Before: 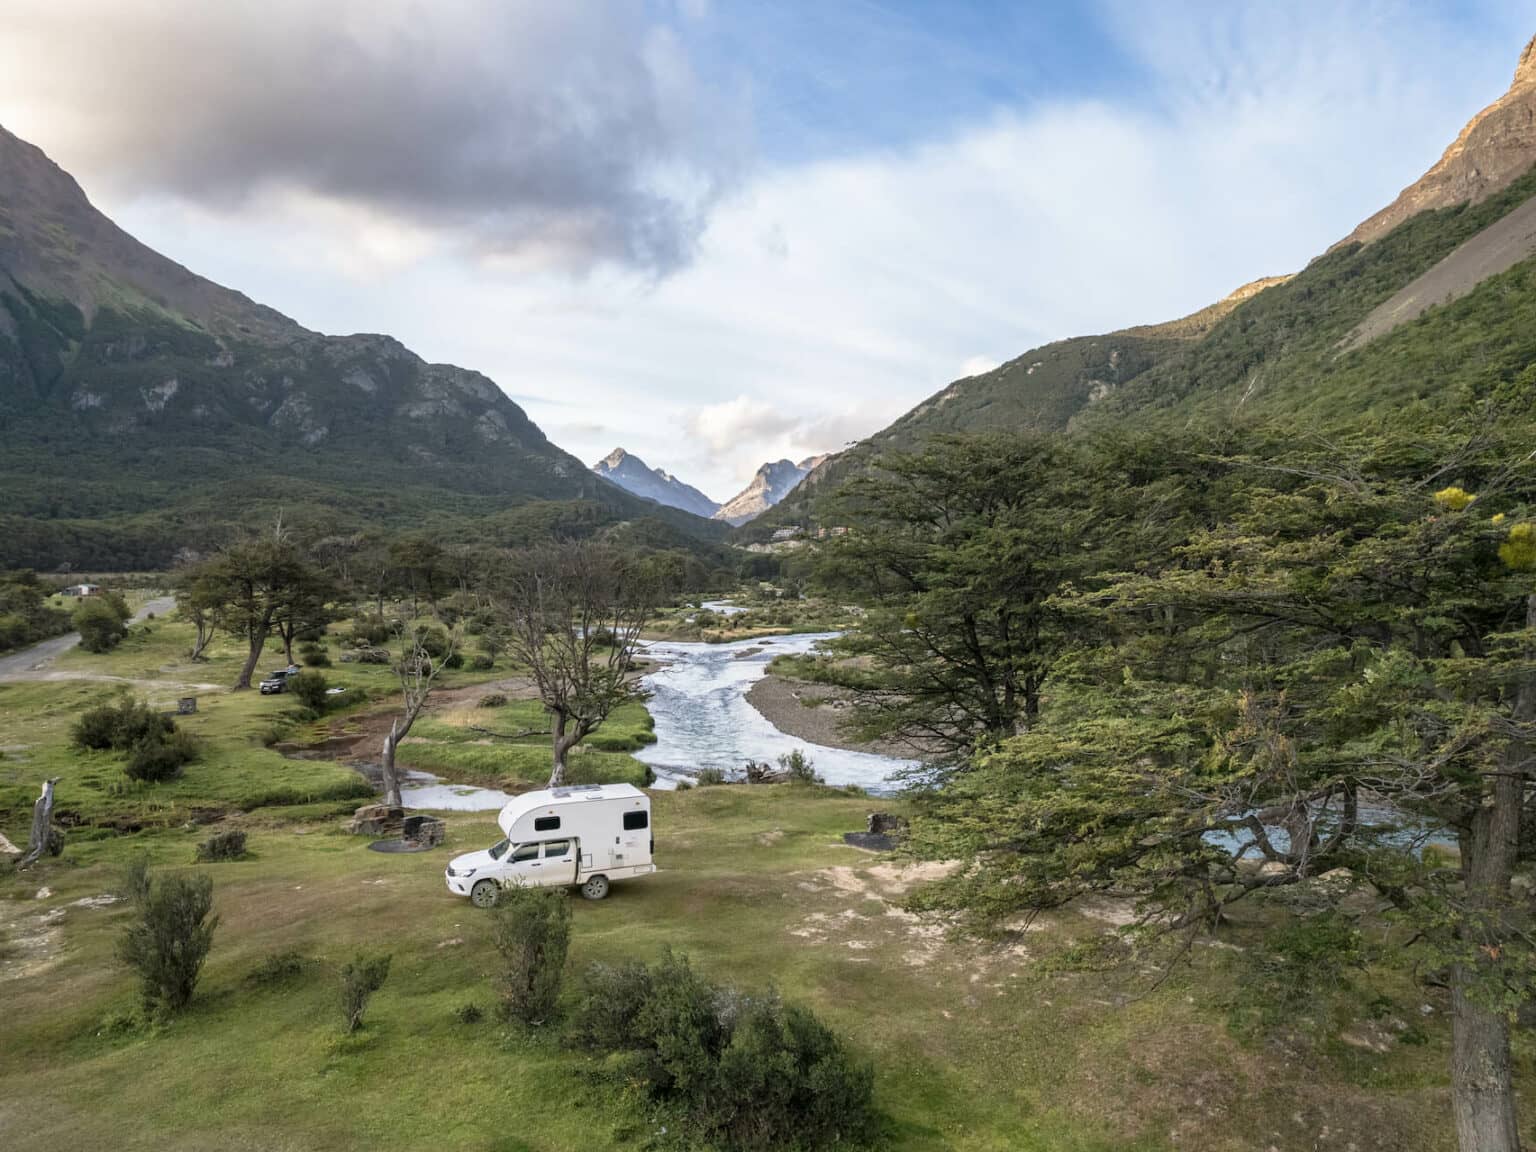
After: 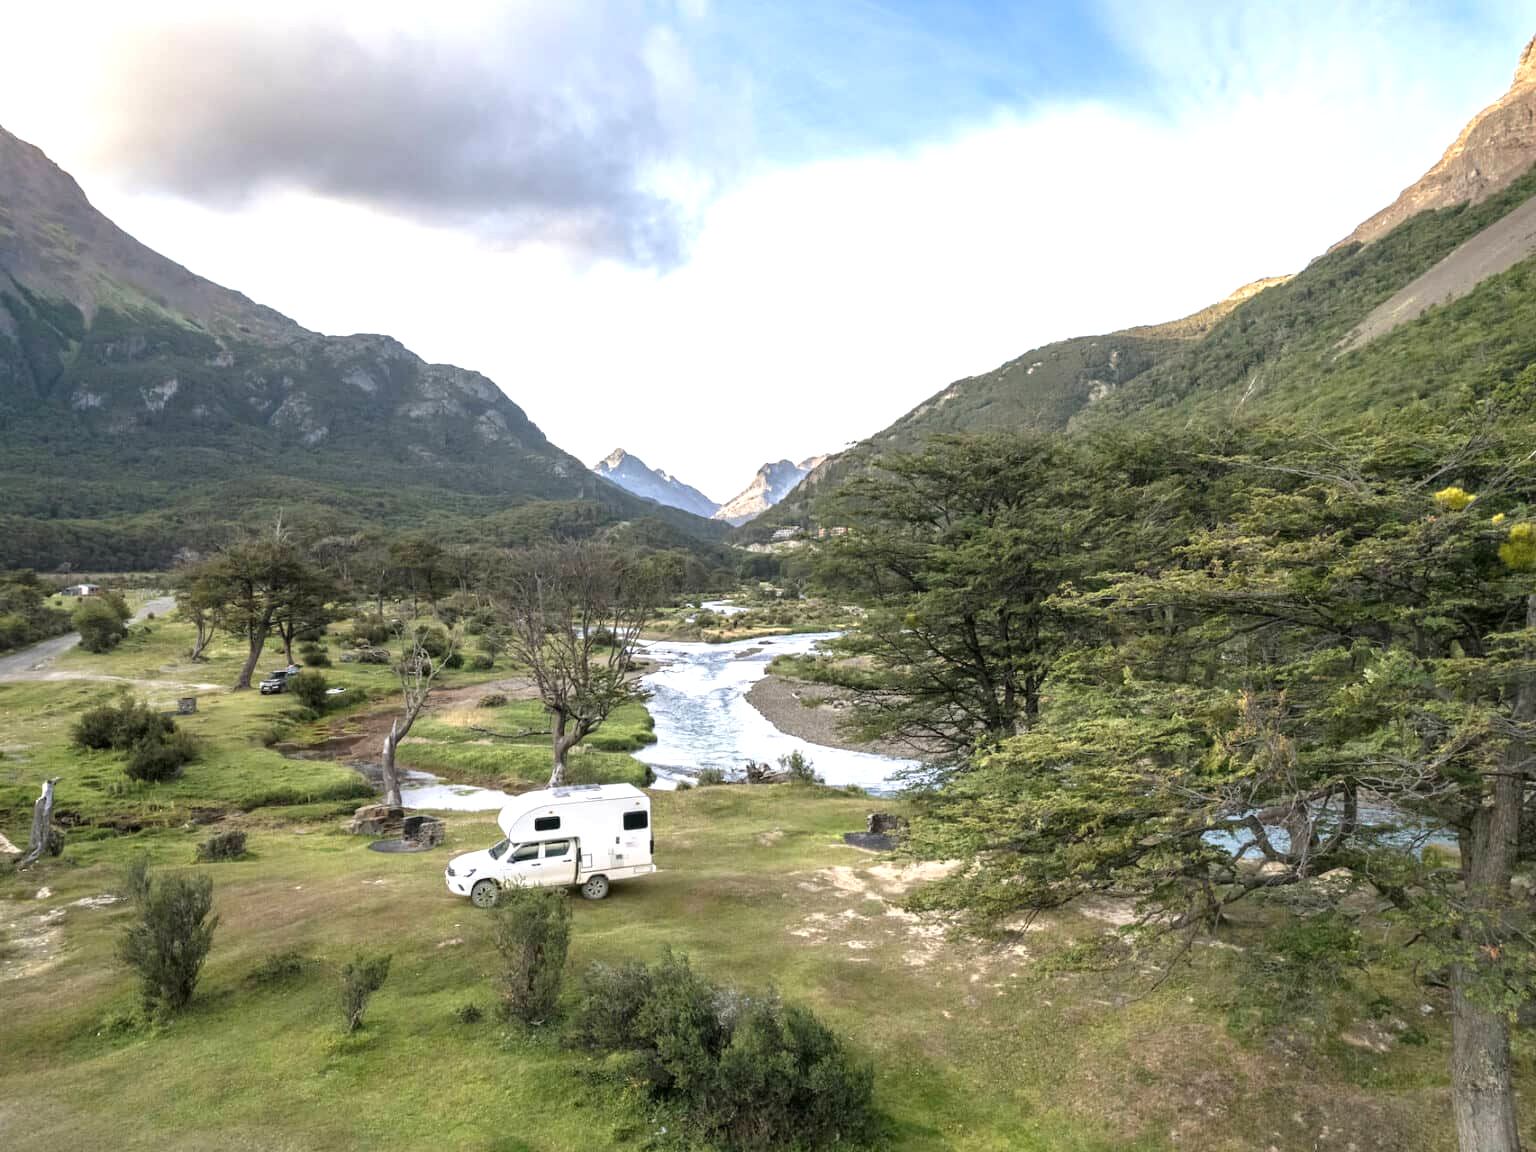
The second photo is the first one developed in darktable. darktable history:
exposure: exposure 0.662 EV, compensate highlight preservation false
